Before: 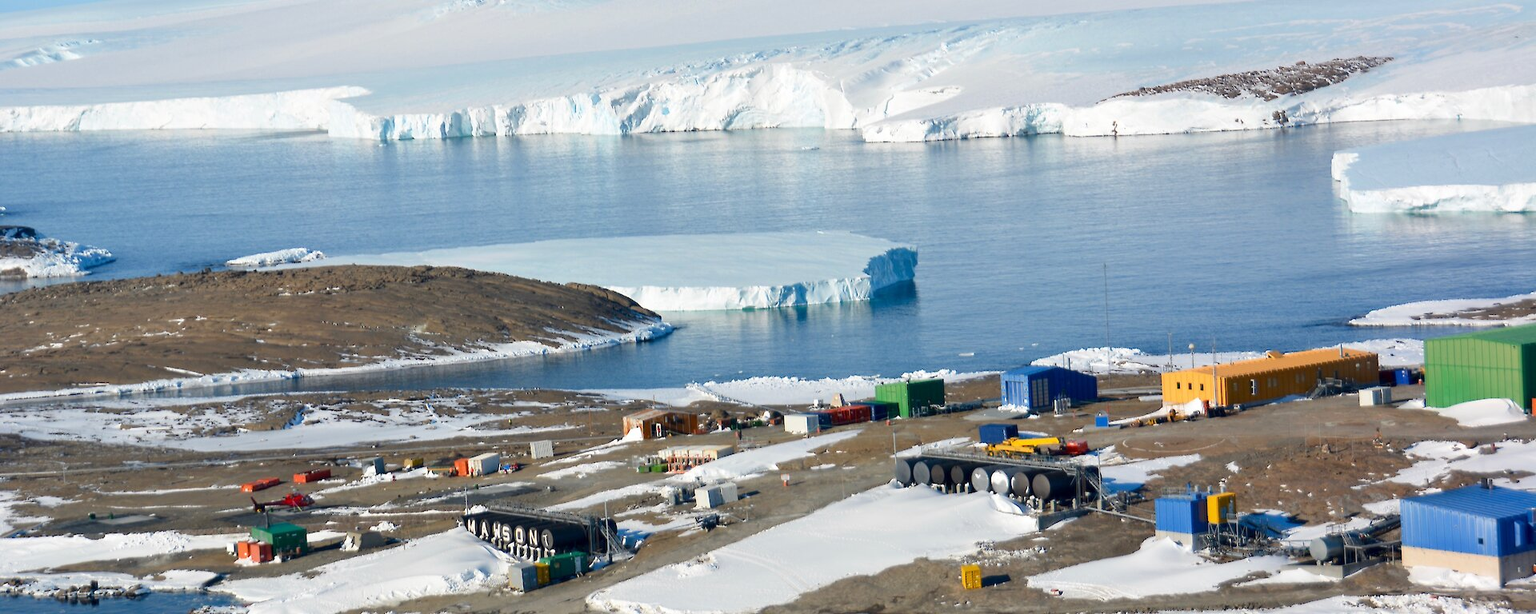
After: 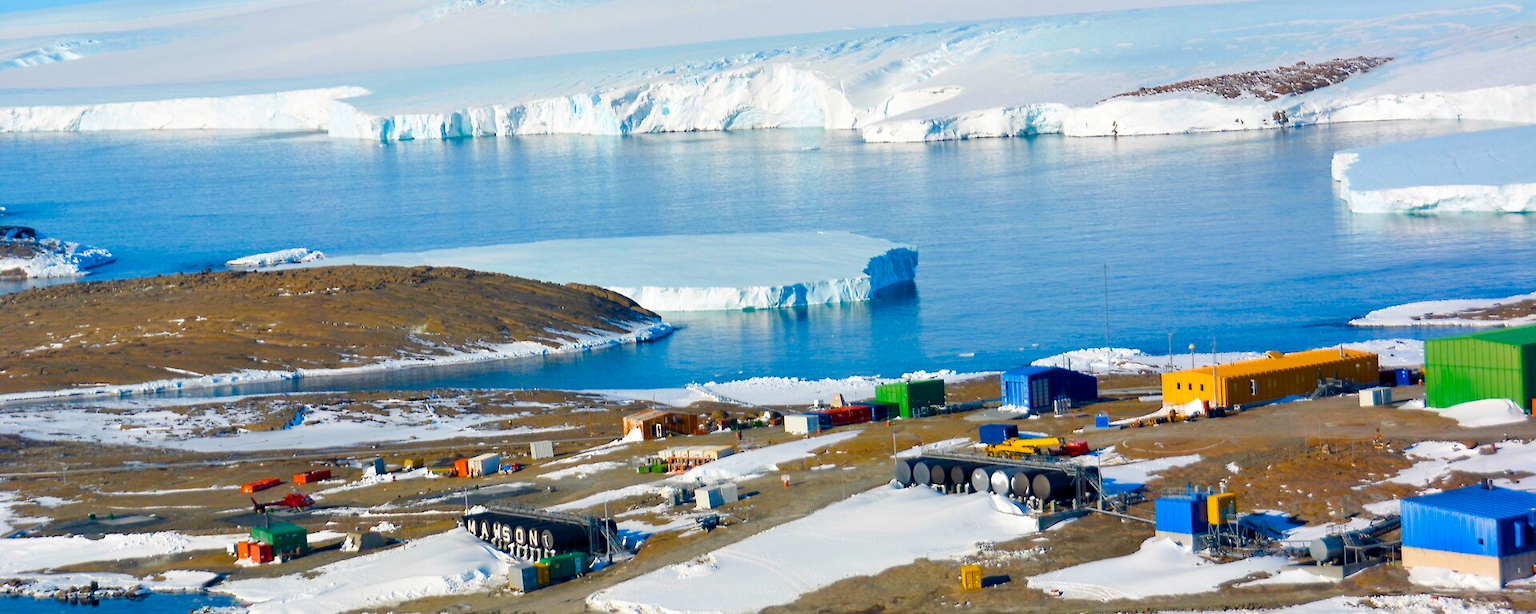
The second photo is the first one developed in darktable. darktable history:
color balance rgb: perceptual saturation grading › global saturation 39.485%, perceptual saturation grading › highlights -25.437%, perceptual saturation grading › mid-tones 35.038%, perceptual saturation grading › shadows 34.863%, global vibrance 39.342%
